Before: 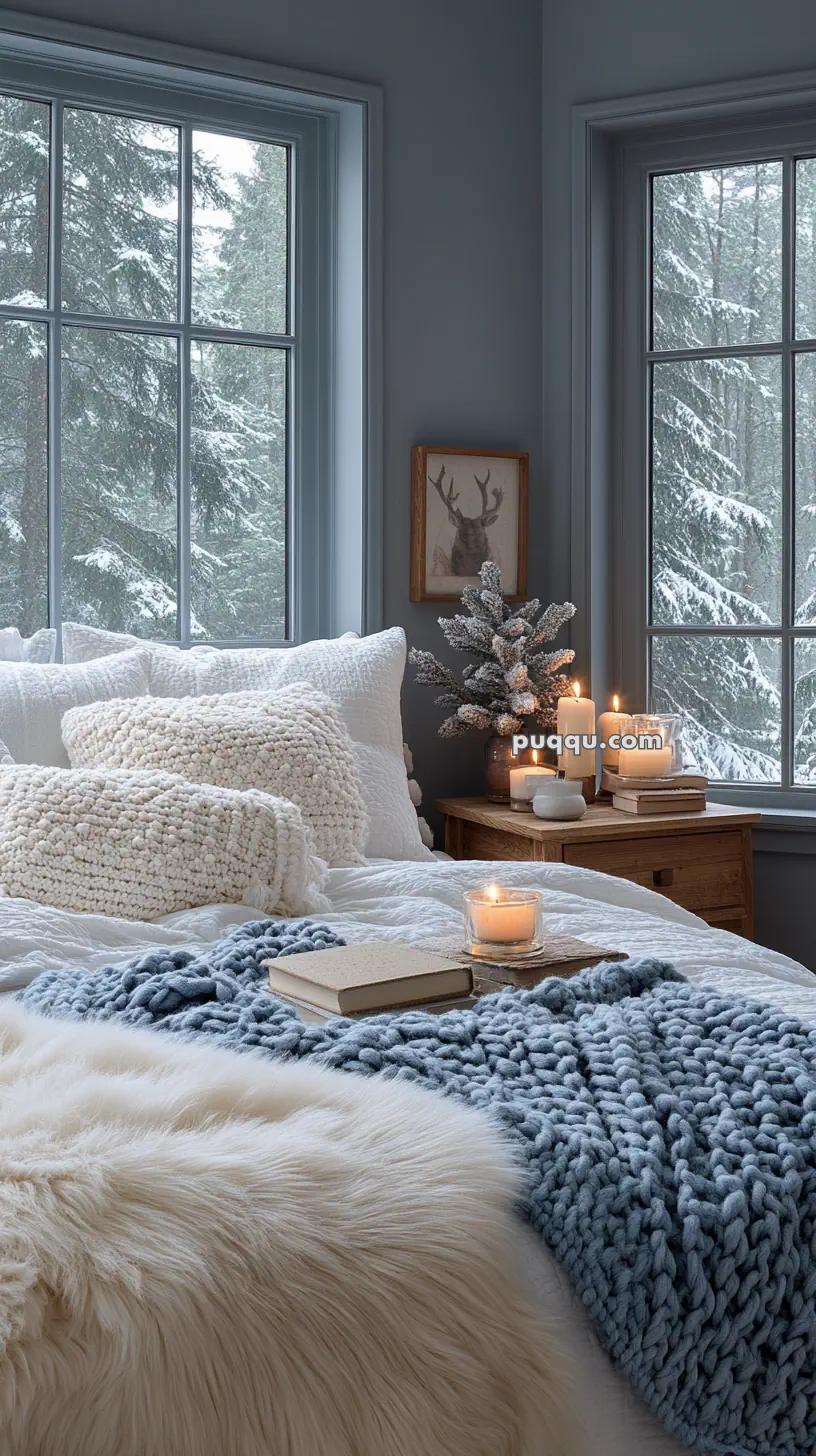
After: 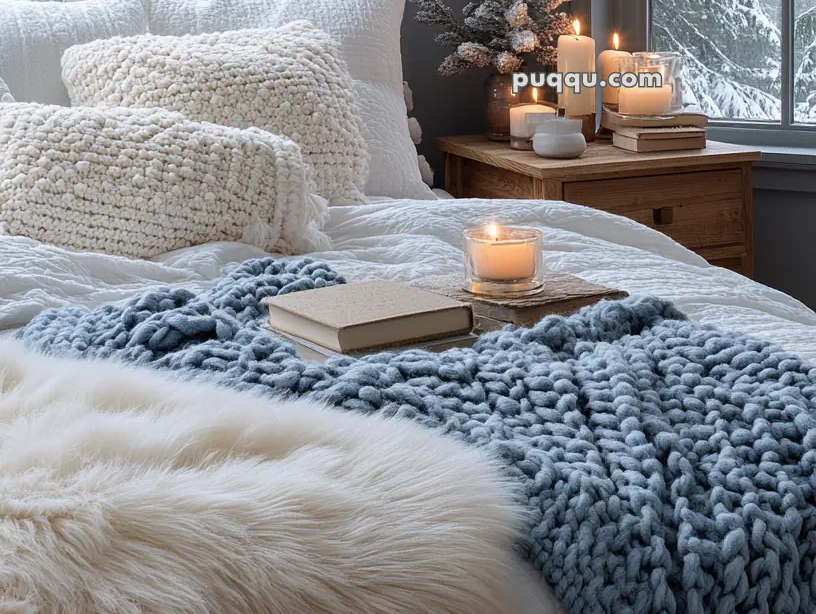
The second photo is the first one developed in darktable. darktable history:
crop: top 45.528%, bottom 12.25%
